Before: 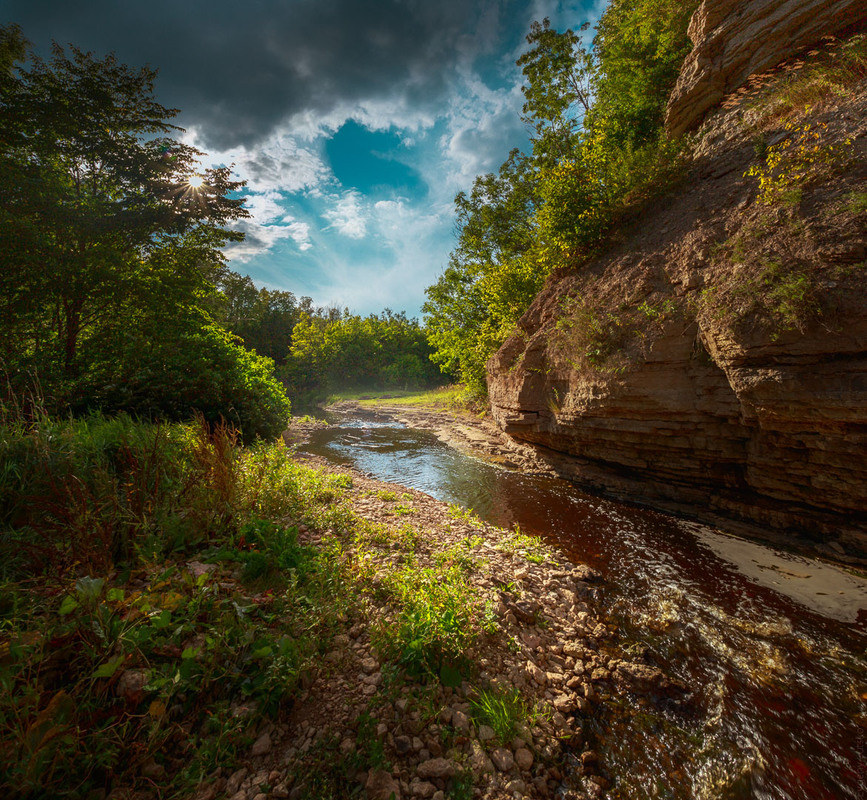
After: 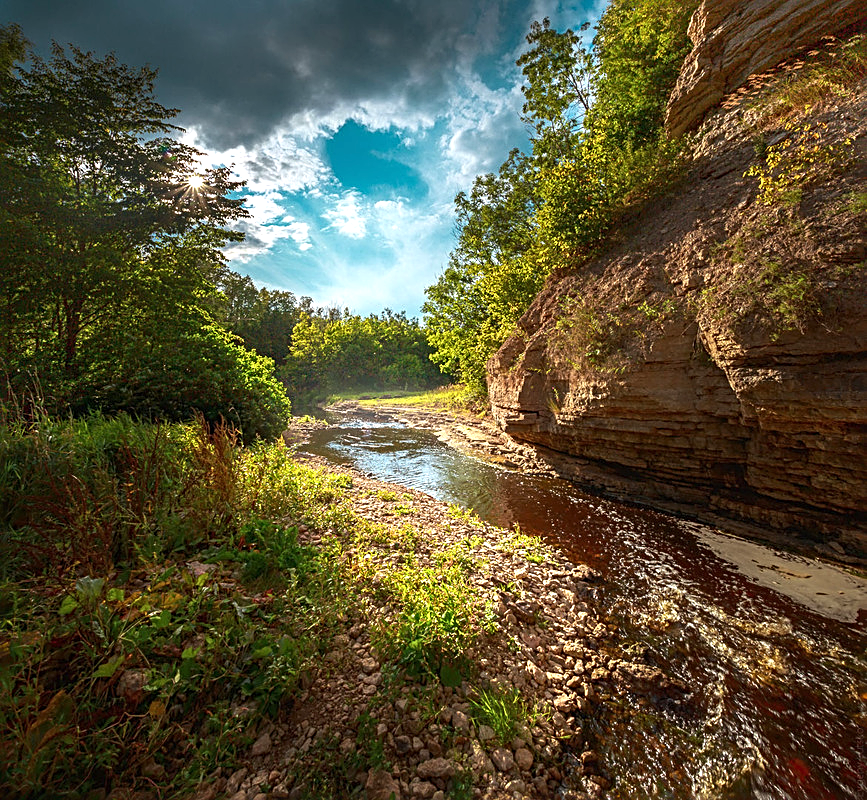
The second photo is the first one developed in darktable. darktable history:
sharpen: radius 2.543, amount 0.636
exposure: black level correction 0, exposure 0.68 EV, compensate exposure bias true, compensate highlight preservation false
